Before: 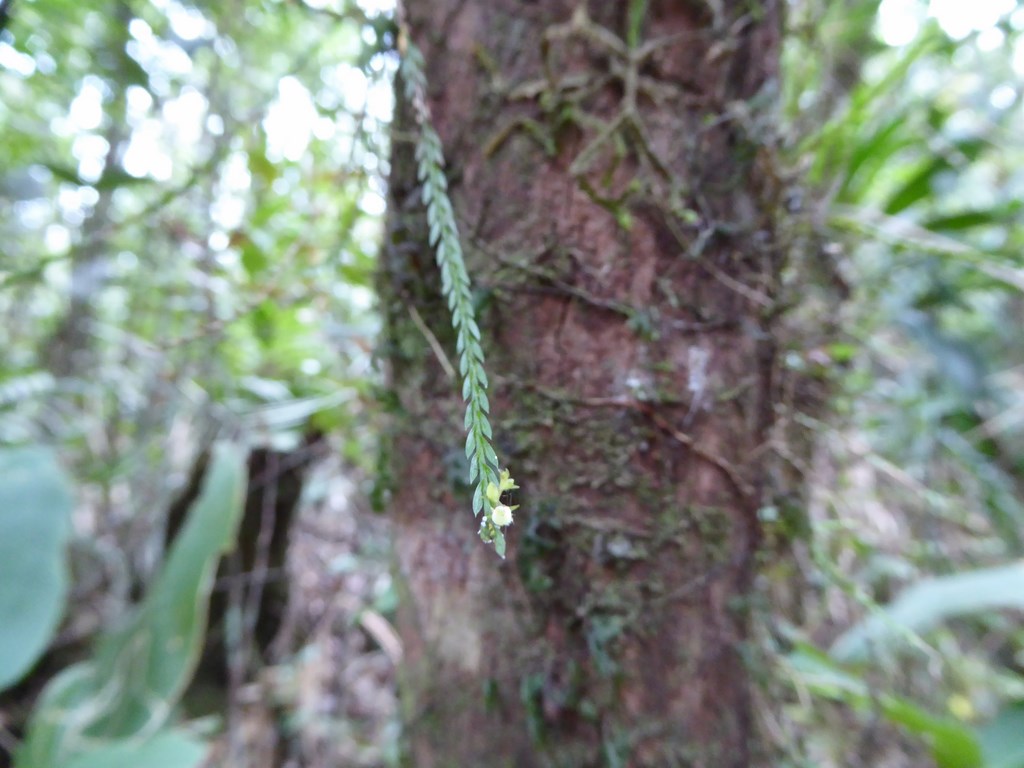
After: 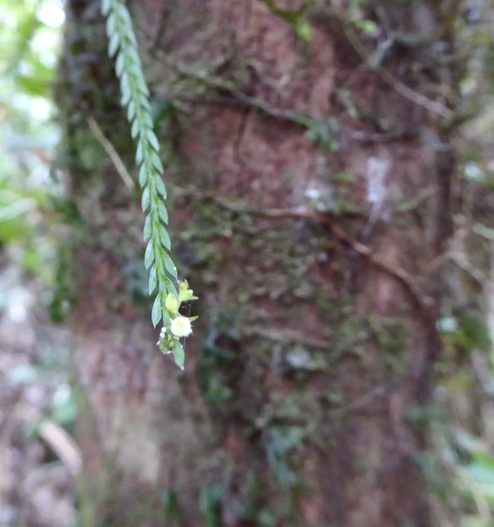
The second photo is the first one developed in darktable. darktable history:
levels: levels [0, 0.476, 0.951]
crop: left 31.379%, top 24.658%, right 20.326%, bottom 6.628%
